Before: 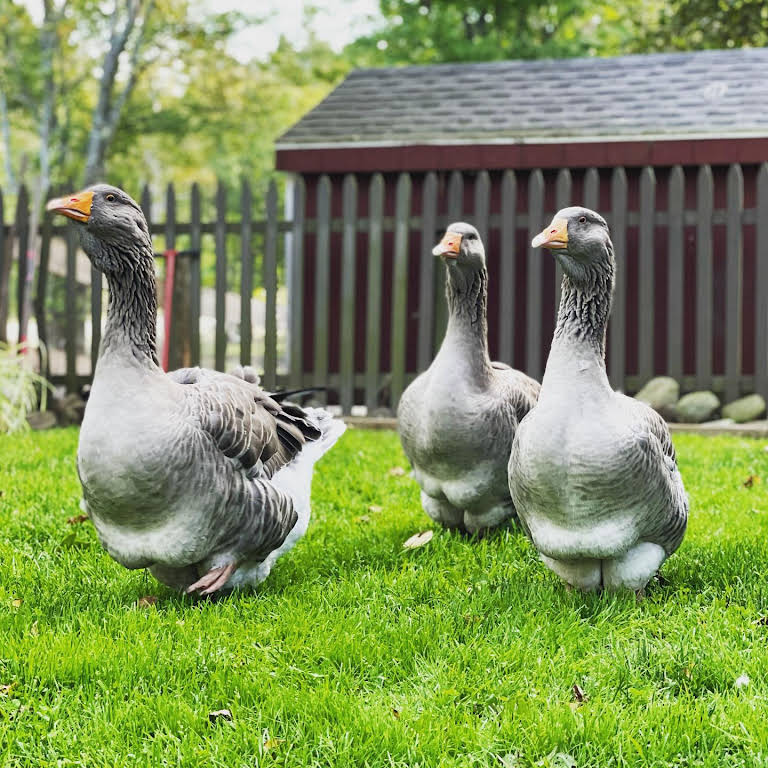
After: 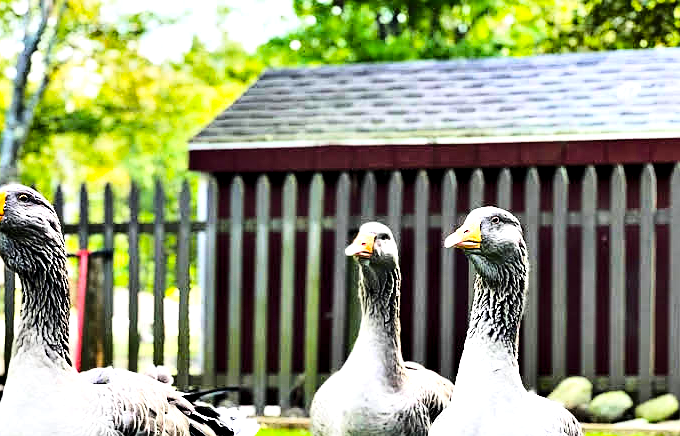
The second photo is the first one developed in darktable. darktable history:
contrast equalizer: y [[0.6 ×6], [0.55 ×6], [0 ×6], [0 ×6], [0 ×6]]
sharpen: radius 0.98, amount 0.611
tone equalizer: mask exposure compensation -0.503 EV
base curve: curves: ch0 [(0, 0) (0.036, 0.025) (0.121, 0.166) (0.206, 0.329) (0.605, 0.79) (1, 1)]
crop and rotate: left 11.396%, bottom 43.11%
exposure: black level correction 0.003, exposure 0.388 EV, compensate highlight preservation false
color balance rgb: perceptual saturation grading › global saturation 25.544%, global vibrance 20%
